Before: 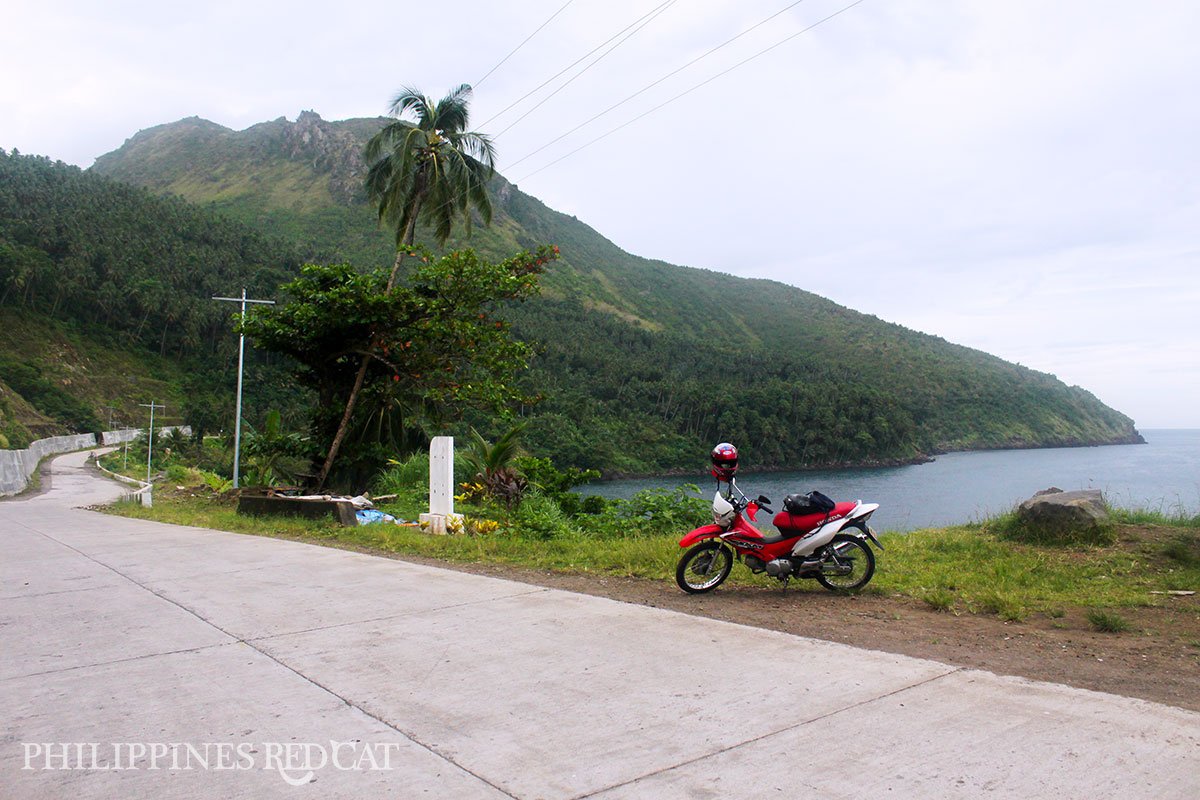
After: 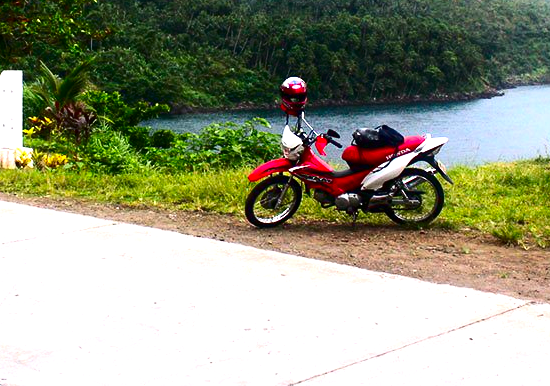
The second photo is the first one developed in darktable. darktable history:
crop: left 35.976%, top 45.819%, right 18.162%, bottom 5.807%
exposure: exposure 1 EV, compensate highlight preservation false
contrast brightness saturation: contrast 0.22, brightness -0.19, saturation 0.24
